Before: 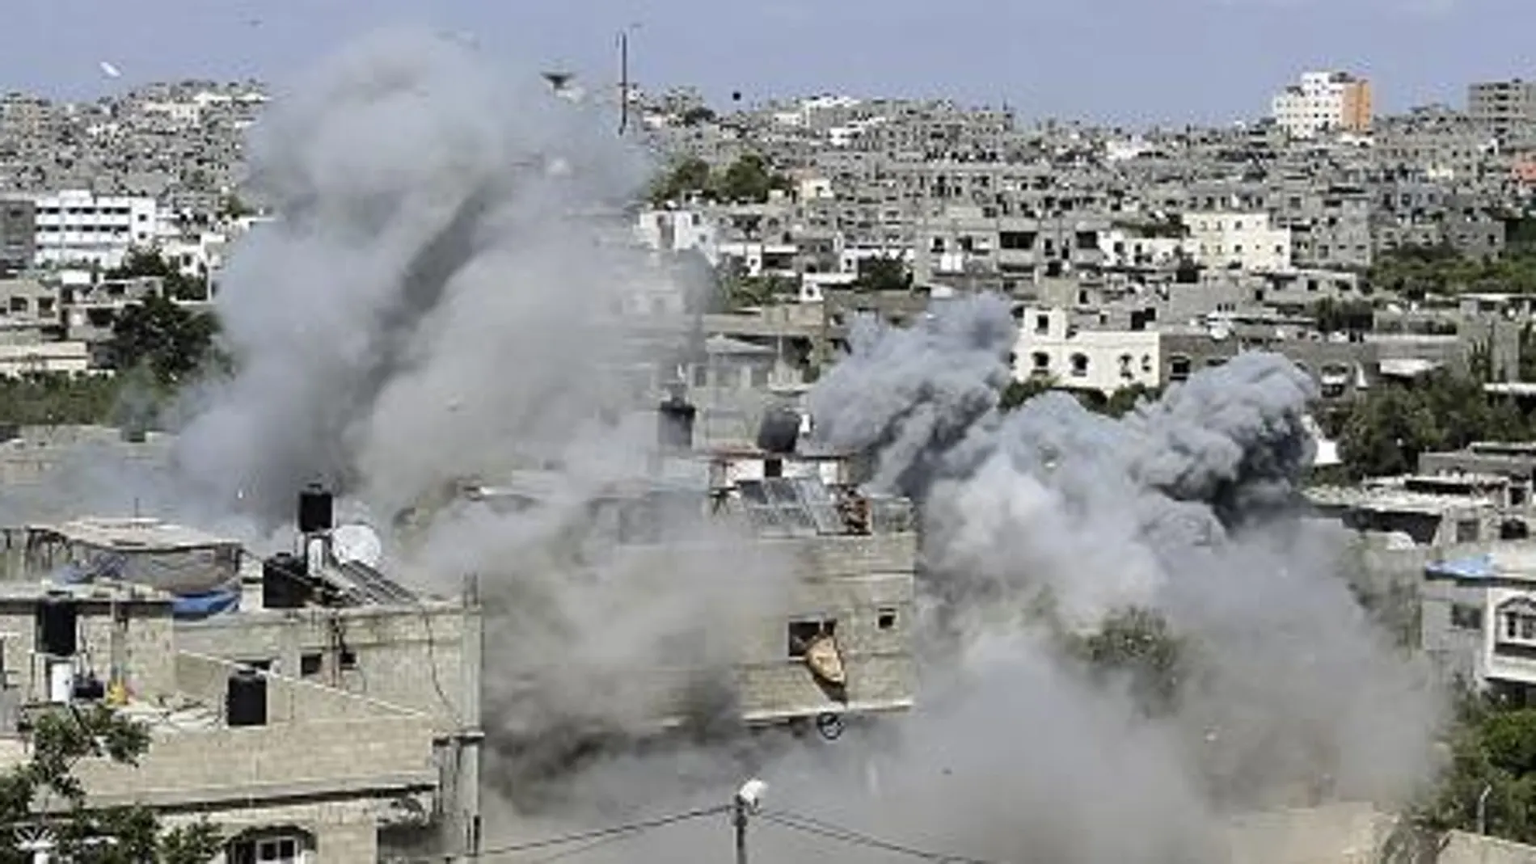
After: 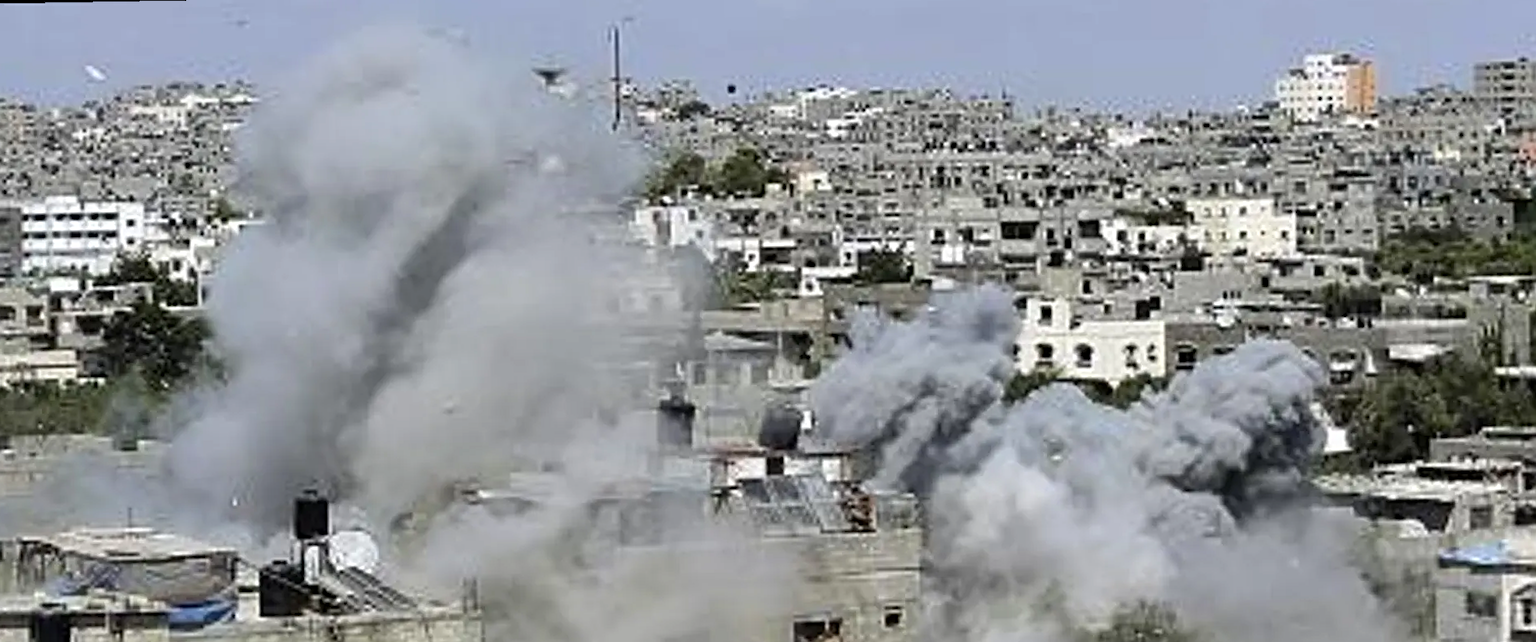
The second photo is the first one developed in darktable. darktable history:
rotate and perspective: rotation -1°, crop left 0.011, crop right 0.989, crop top 0.025, crop bottom 0.975
contrast brightness saturation: contrast 0.04, saturation 0.07
crop: bottom 24.967%
sharpen: amount 0.478
white balance: emerald 1
